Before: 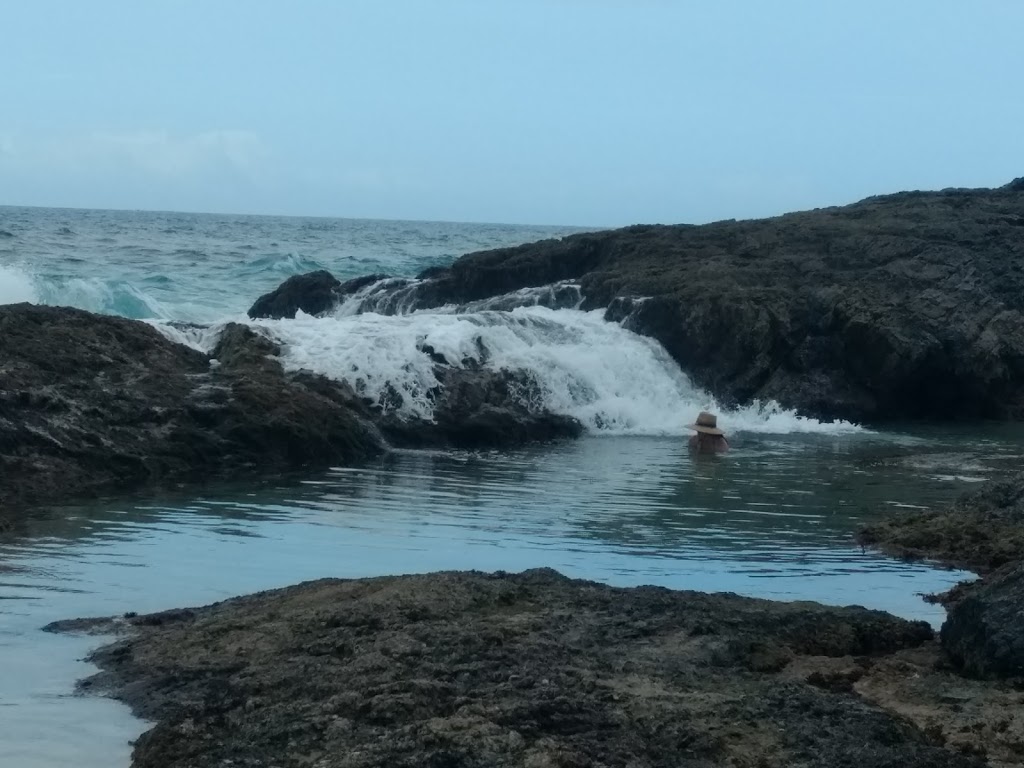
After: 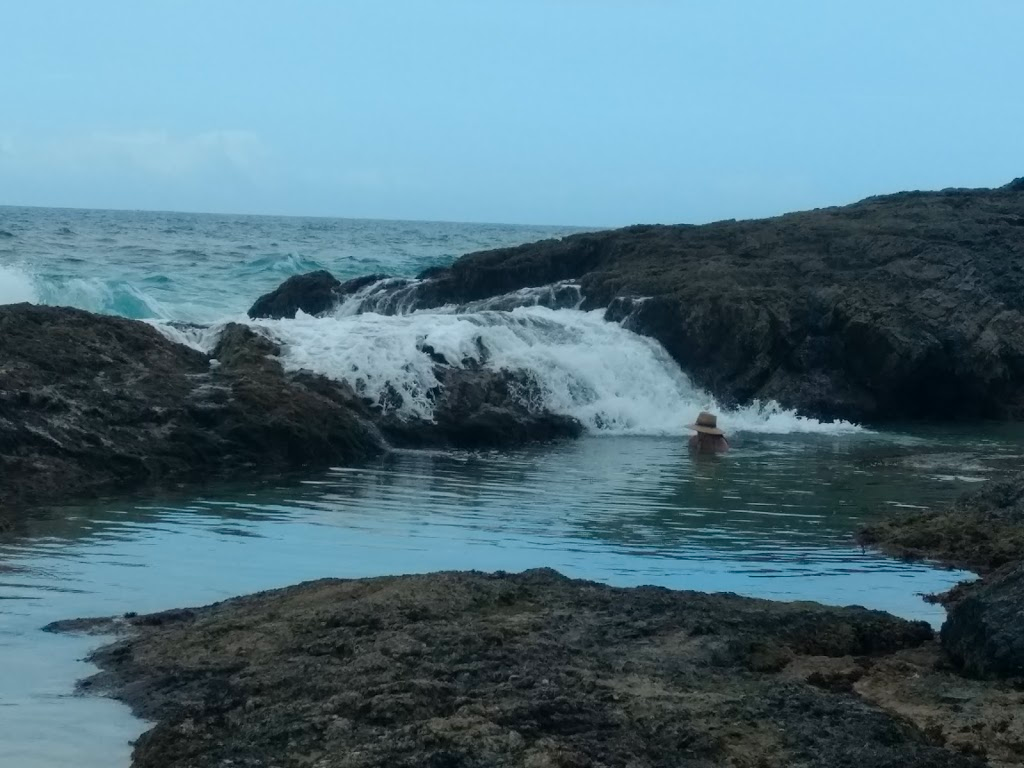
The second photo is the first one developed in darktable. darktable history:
color balance rgb: perceptual saturation grading › global saturation 25.594%
